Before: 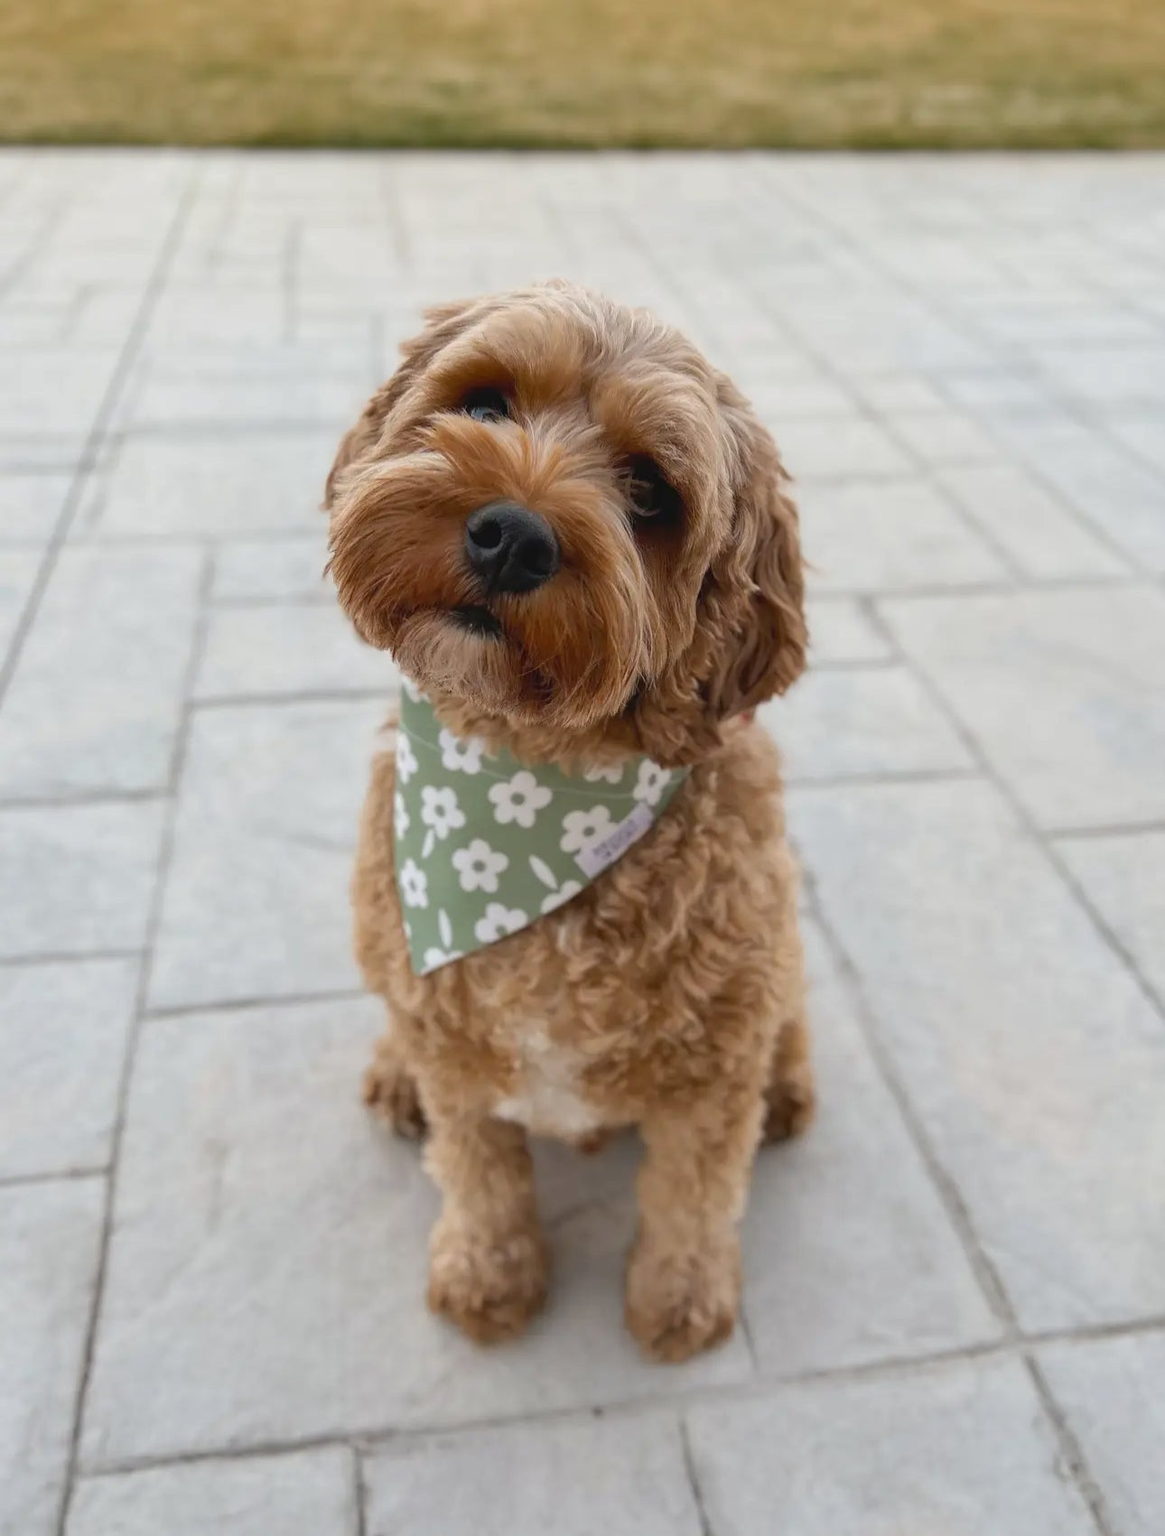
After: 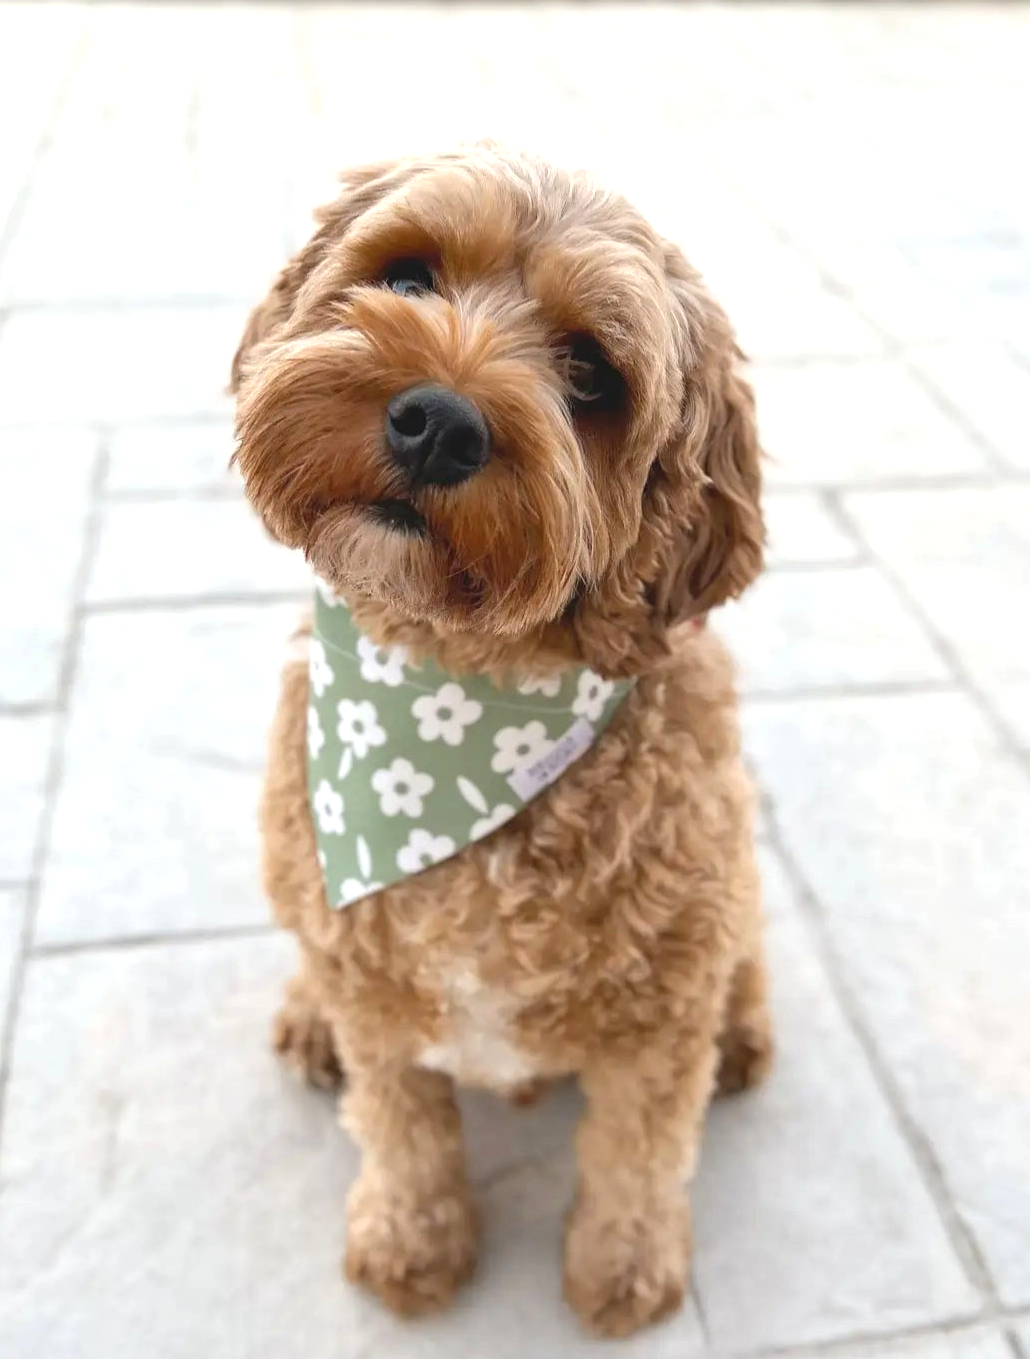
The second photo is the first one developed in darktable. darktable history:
contrast brightness saturation: saturation -0.05
crop and rotate: left 10.071%, top 10.071%, right 10.02%, bottom 10.02%
exposure: black level correction 0, exposure 0.7 EV, compensate exposure bias true, compensate highlight preservation false
